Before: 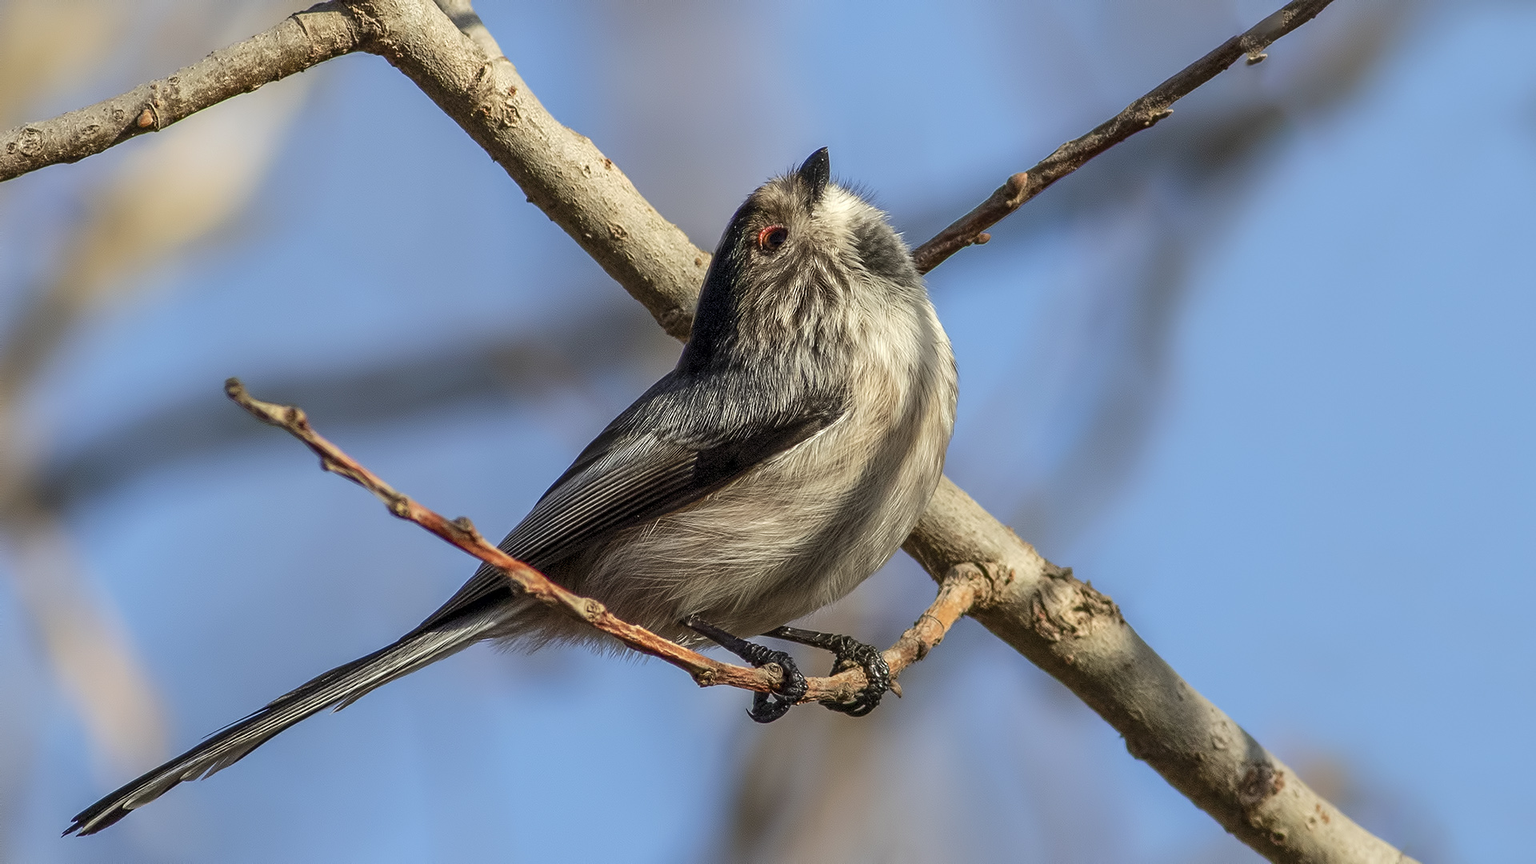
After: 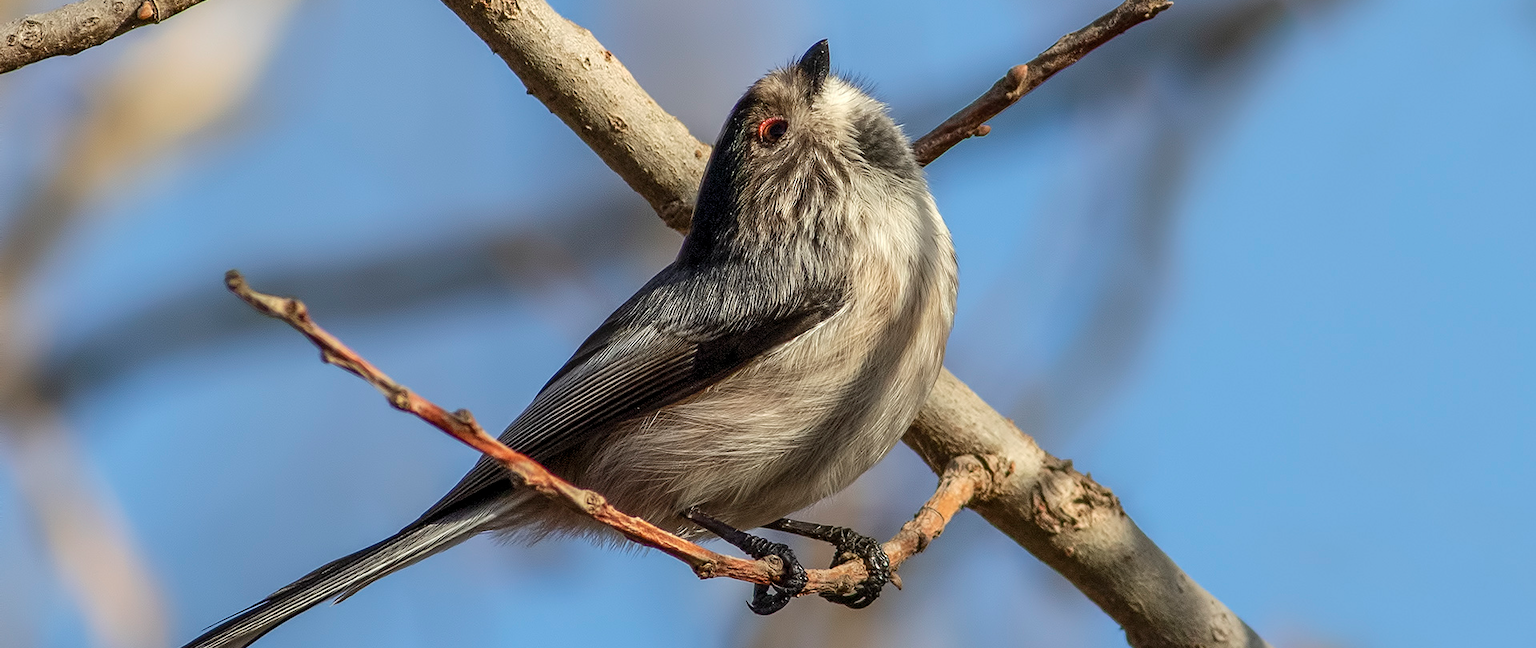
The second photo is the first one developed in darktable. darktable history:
crop and rotate: top 12.558%, bottom 12.418%
